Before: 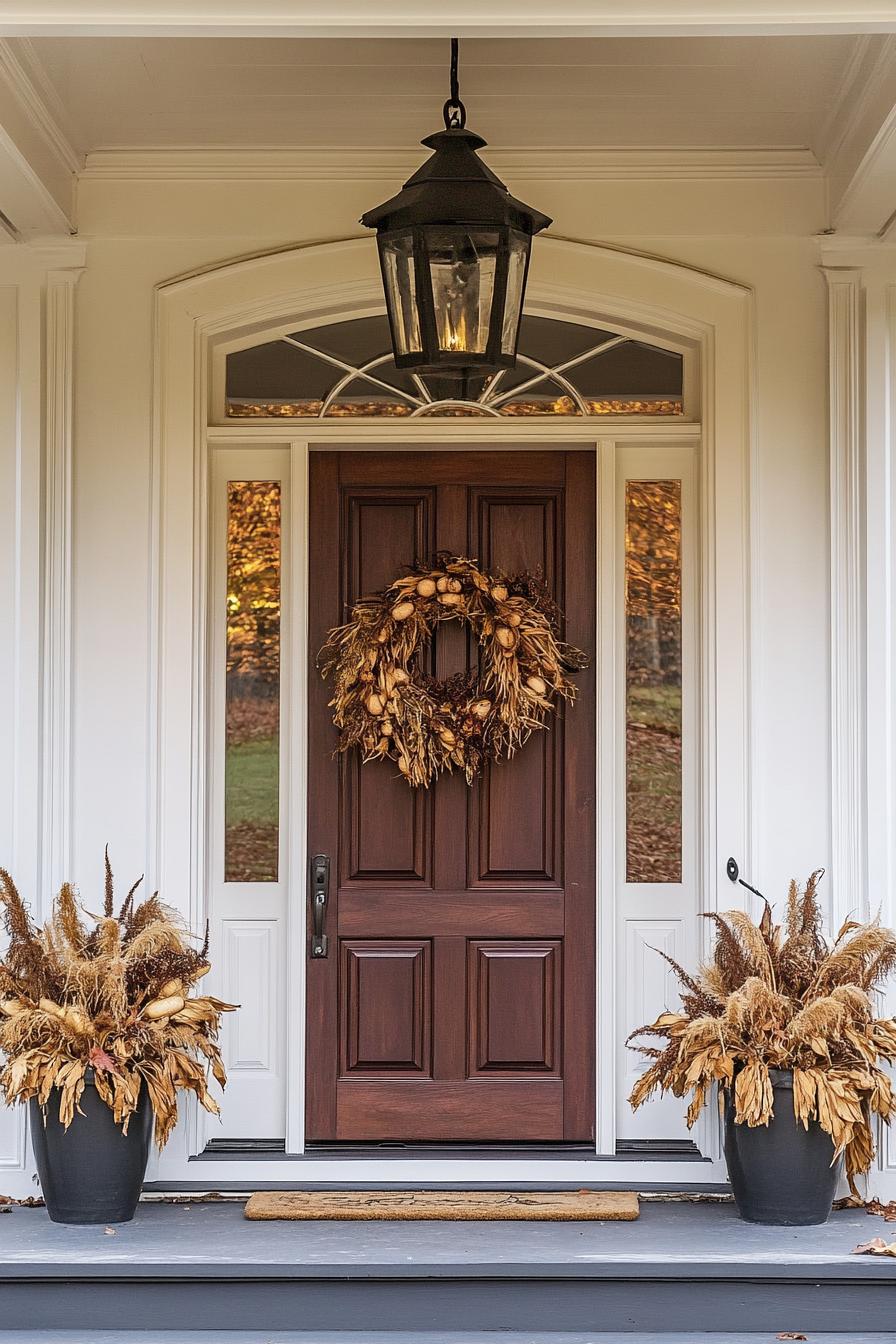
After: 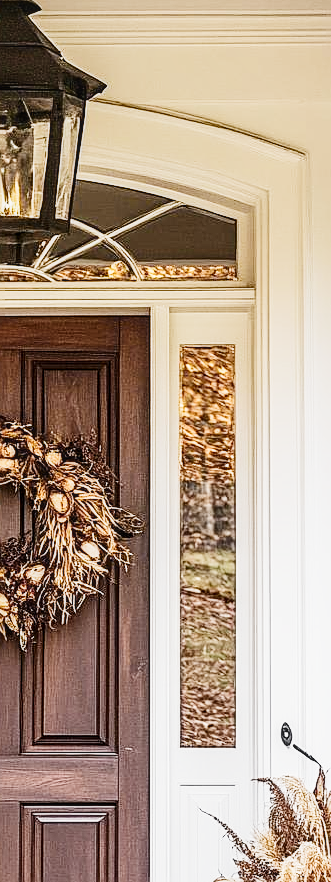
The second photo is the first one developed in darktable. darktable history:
local contrast: on, module defaults
exposure: black level correction 0, exposure 1.199 EV, compensate highlight preservation false
color zones: curves: ch0 [(0.224, 0.526) (0.75, 0.5)]; ch1 [(0.055, 0.526) (0.224, 0.761) (0.377, 0.526) (0.75, 0.5)]
filmic rgb: black relative exposure -7.65 EV, white relative exposure 4.56 EV, hardness 3.61, add noise in highlights 0.001, preserve chrominance no, color science v3 (2019), use custom middle-gray values true, contrast in highlights soft
crop and rotate: left 49.876%, top 10.085%, right 13.171%, bottom 24.238%
contrast brightness saturation: contrast 0.25, saturation -0.315
sharpen: on, module defaults
color balance rgb: global offset › luminance 0.758%, perceptual saturation grading › global saturation 0.132%
